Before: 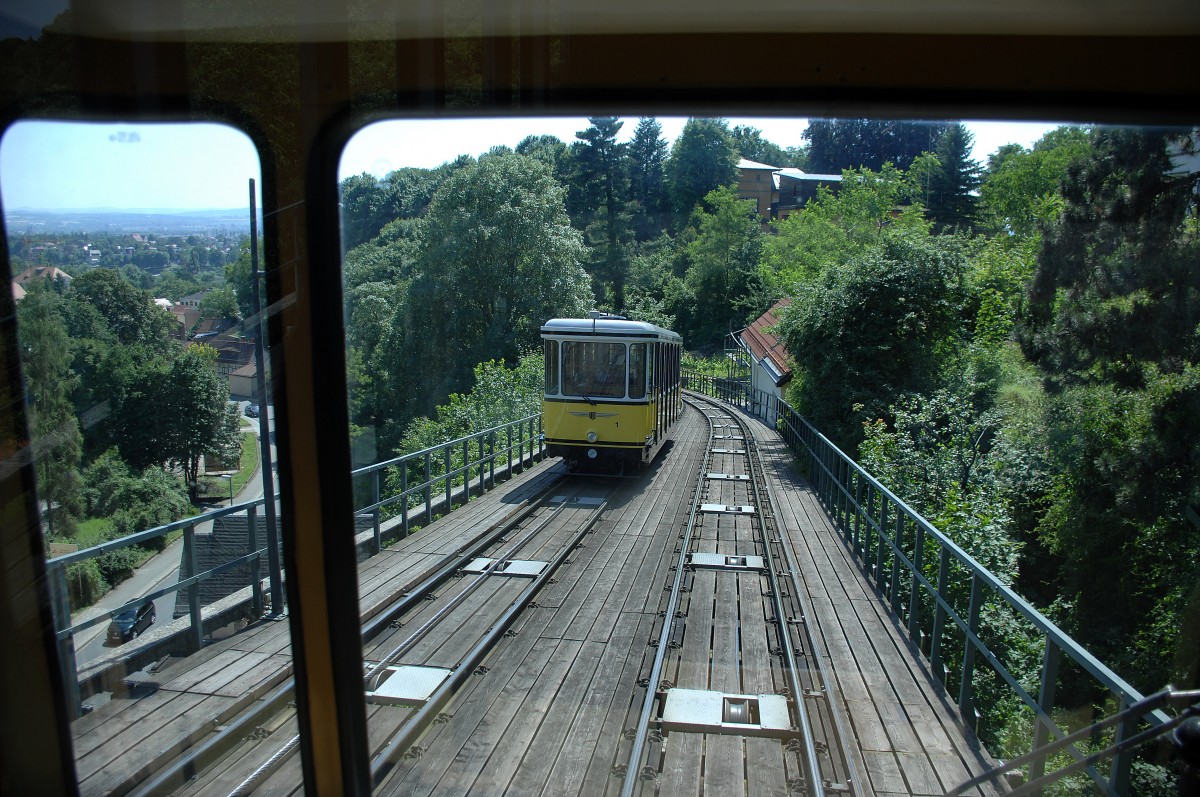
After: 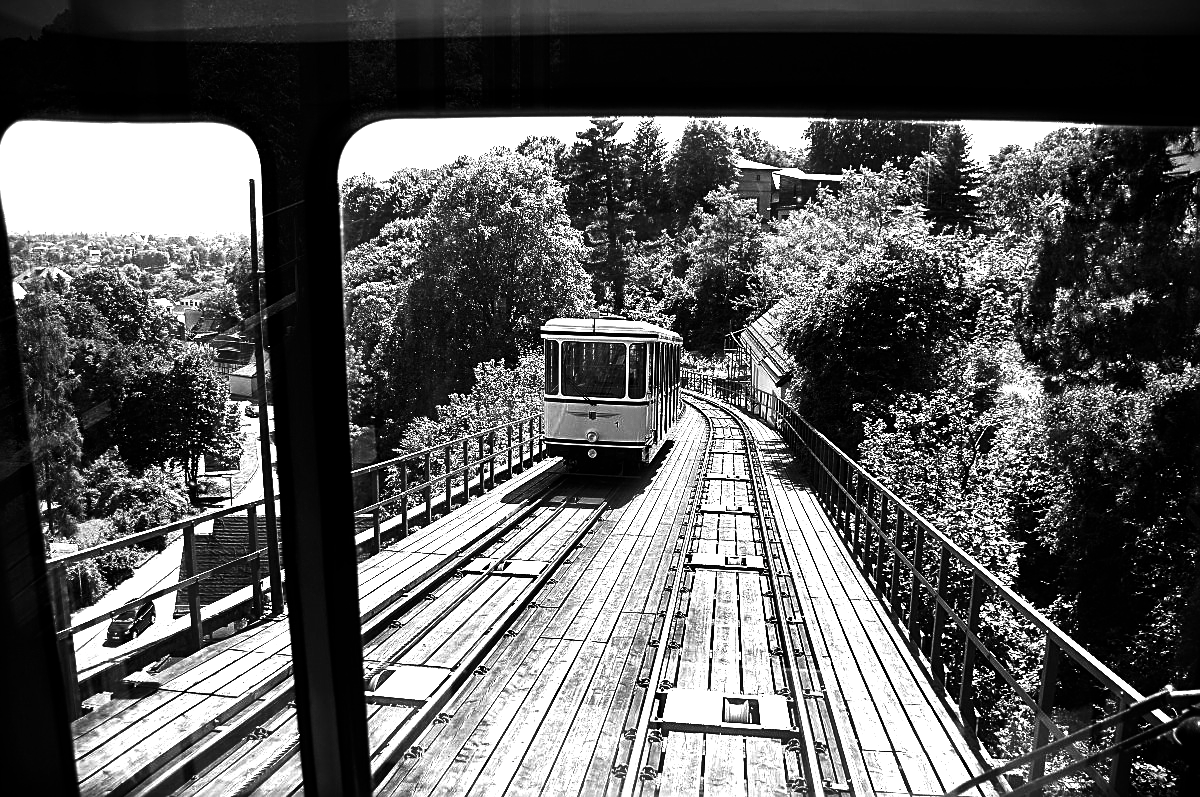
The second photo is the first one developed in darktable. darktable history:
exposure: black level correction 0, exposure 1.402 EV, compensate highlight preservation false
sharpen: amount 0.734
tone equalizer: -8 EV -0.779 EV, -7 EV -0.699 EV, -6 EV -0.584 EV, -5 EV -0.402 EV, -3 EV 0.386 EV, -2 EV 0.6 EV, -1 EV 0.68 EV, +0 EV 0.763 EV
contrast brightness saturation: contrast -0.03, brightness -0.59, saturation -1
tone curve: curves: ch0 [(0, 0) (0.227, 0.17) (0.766, 0.774) (1, 1)]; ch1 [(0, 0) (0.114, 0.127) (0.437, 0.452) (0.498, 0.498) (0.529, 0.541) (0.579, 0.589) (1, 1)]; ch2 [(0, 0) (0.233, 0.259) (0.493, 0.492) (0.587, 0.573) (1, 1)], preserve colors none
